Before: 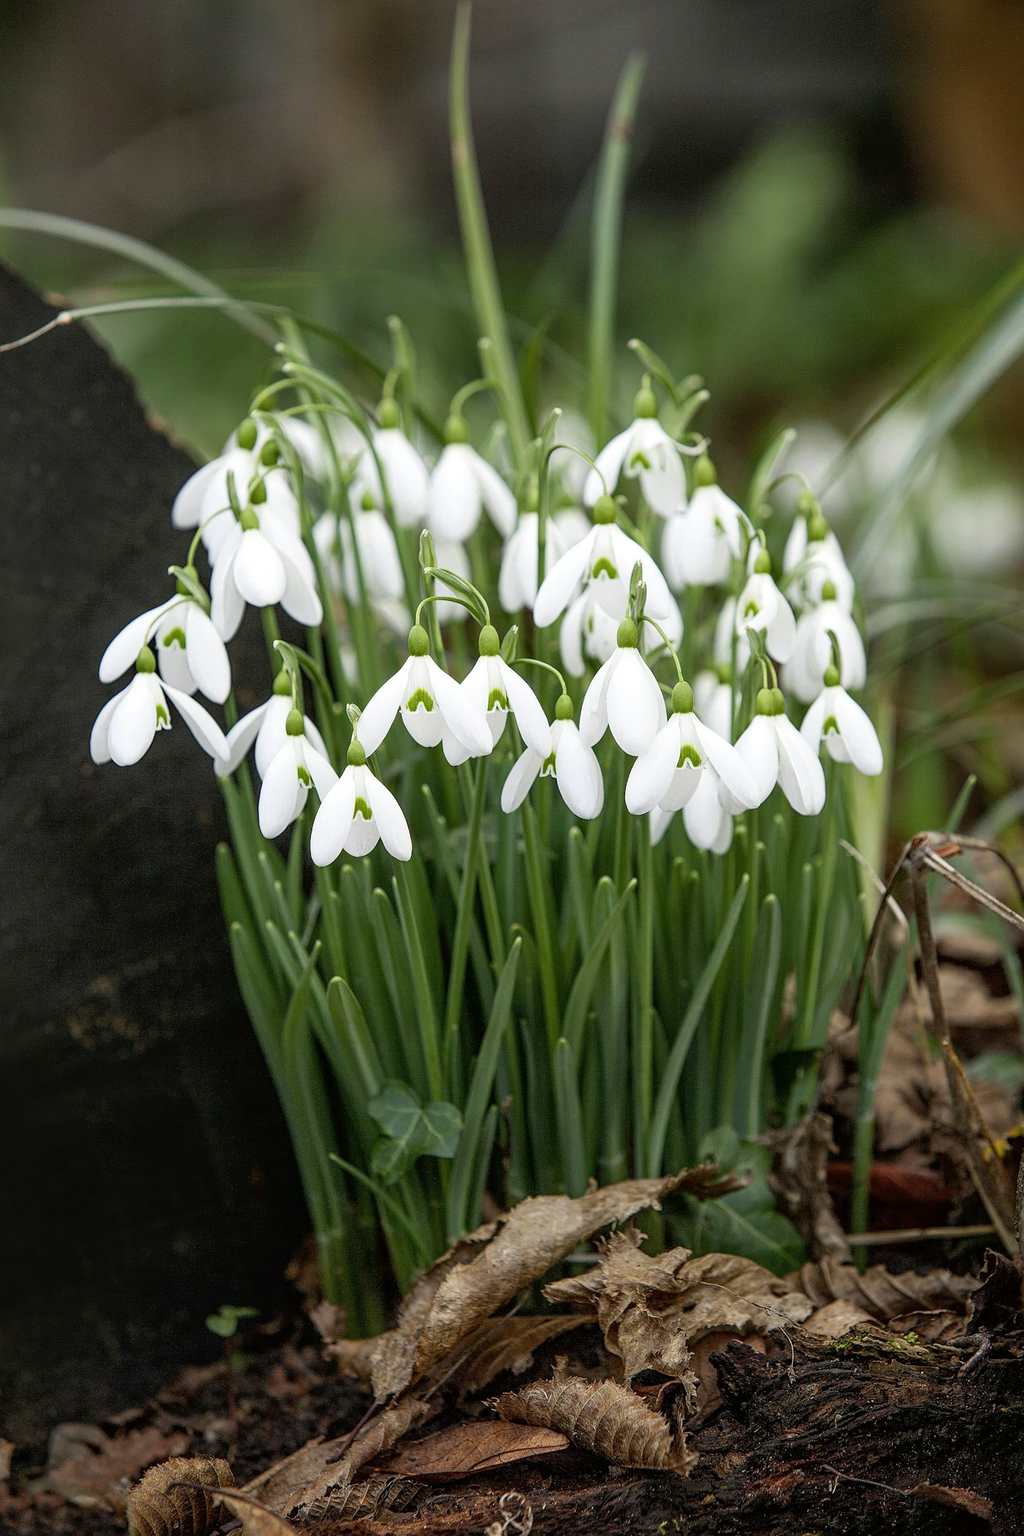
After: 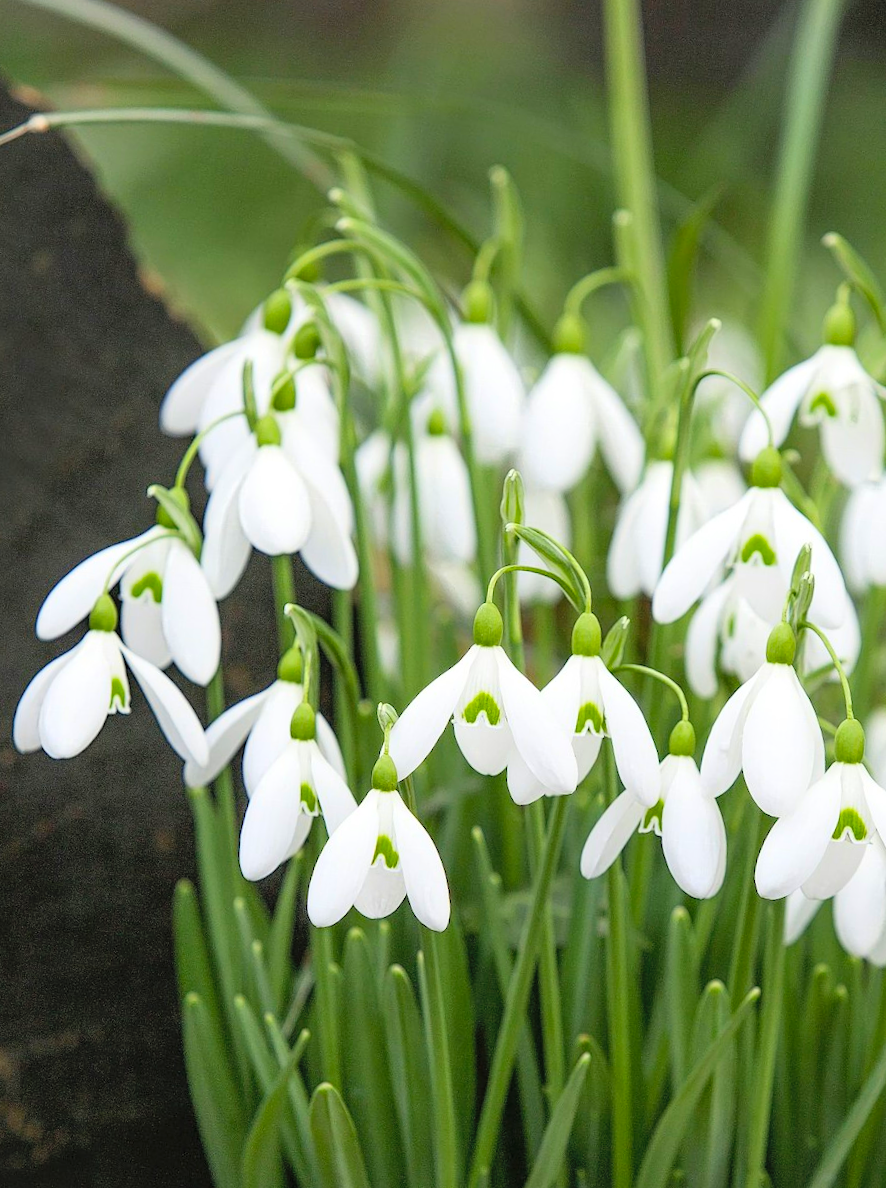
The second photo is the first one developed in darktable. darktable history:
crop and rotate: angle -5.76°, left 2.195%, top 6.778%, right 27.271%, bottom 30.186%
contrast brightness saturation: contrast 0.066, brightness 0.177, saturation 0.403
